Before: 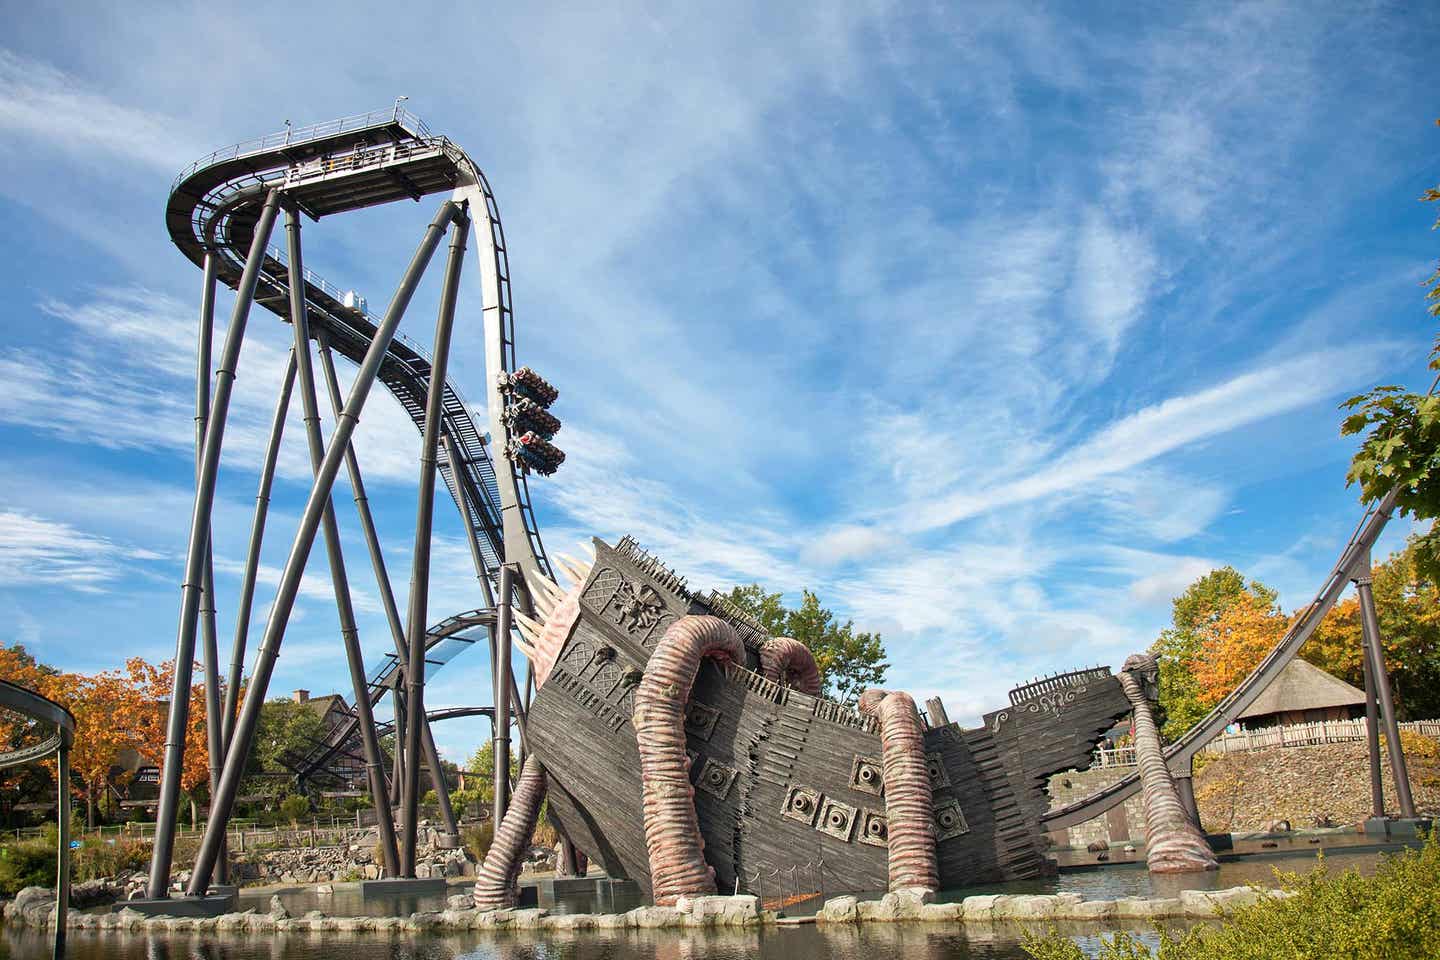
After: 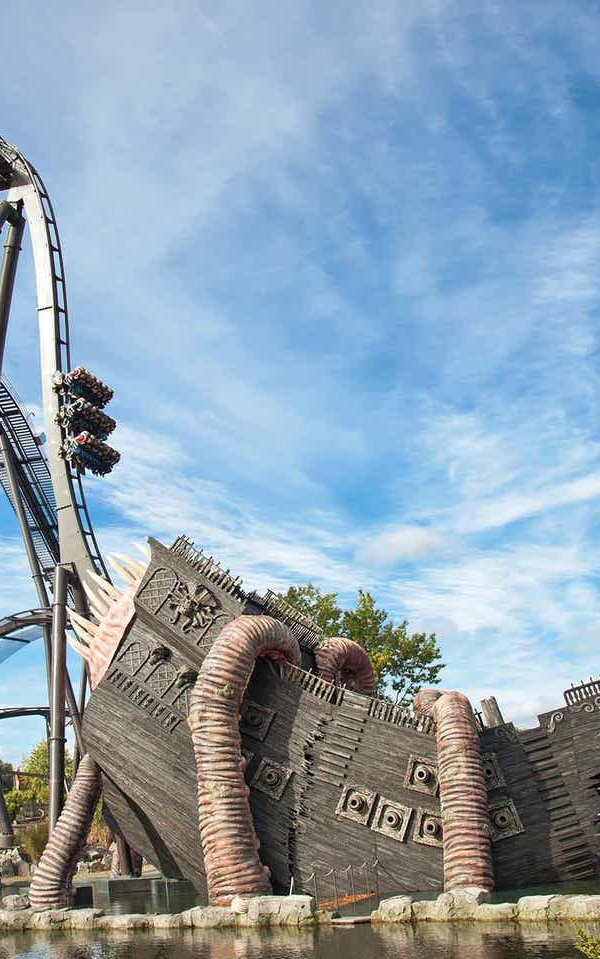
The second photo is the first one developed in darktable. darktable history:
crop: left 30.938%, right 27.336%
